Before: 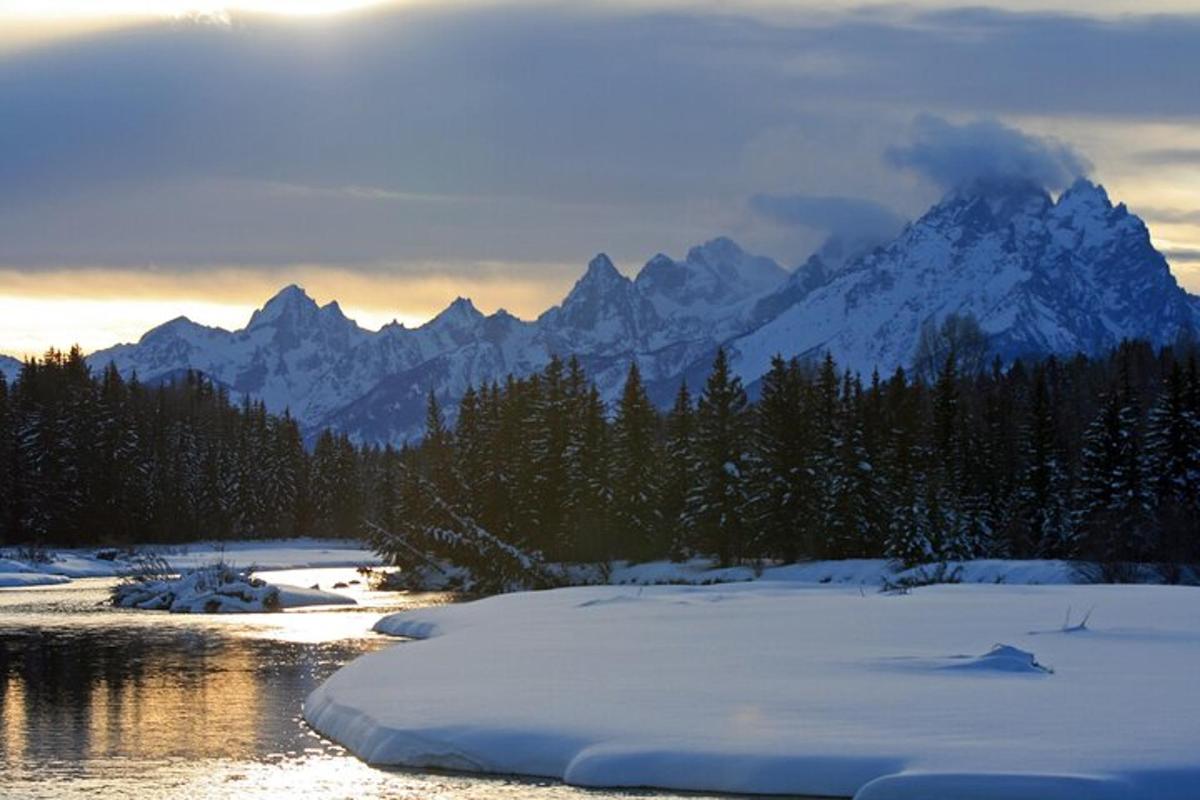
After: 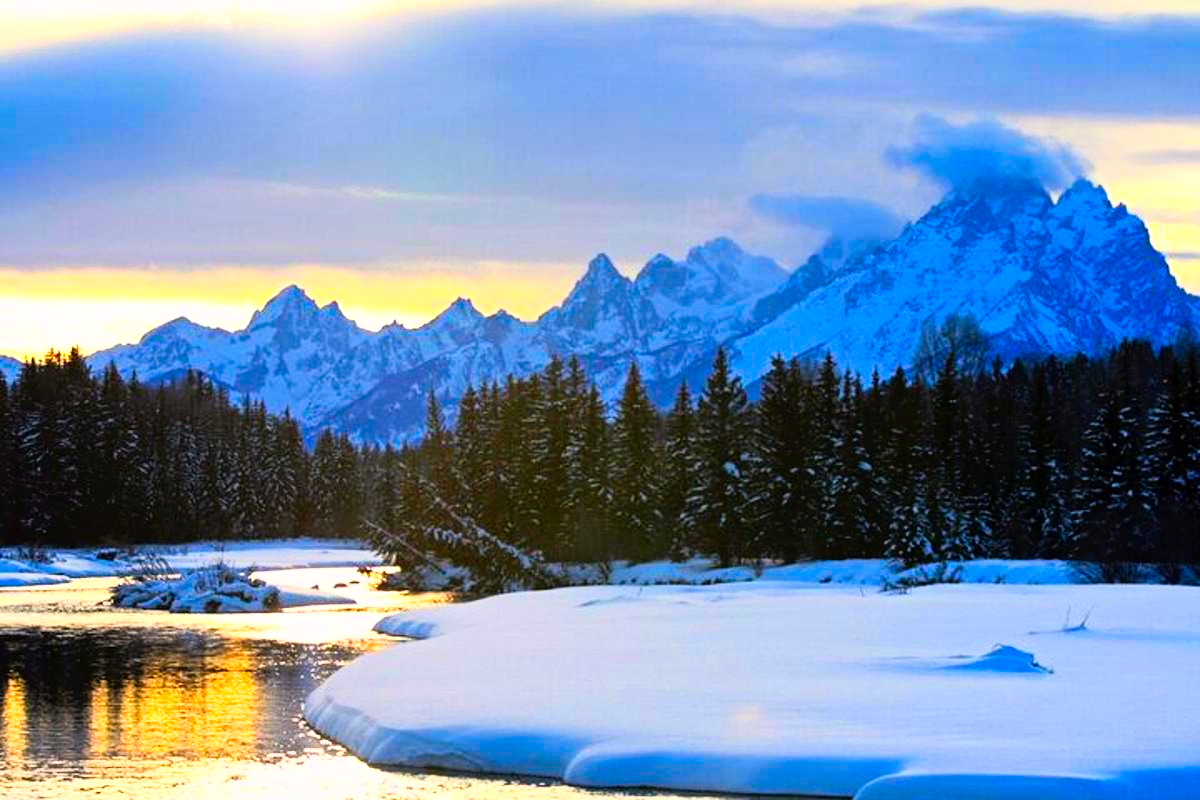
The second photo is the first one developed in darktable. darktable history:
color balance rgb: linear chroma grading › global chroma 9.002%, perceptual saturation grading › global saturation 25.479%
base curve: curves: ch0 [(0, 0) (0.012, 0.01) (0.073, 0.168) (0.31, 0.711) (0.645, 0.957) (1, 1)], preserve colors average RGB
color correction: highlights a* 3.18, highlights b* 1.73, saturation 1.24
shadows and highlights: radius 266.87, soften with gaussian
